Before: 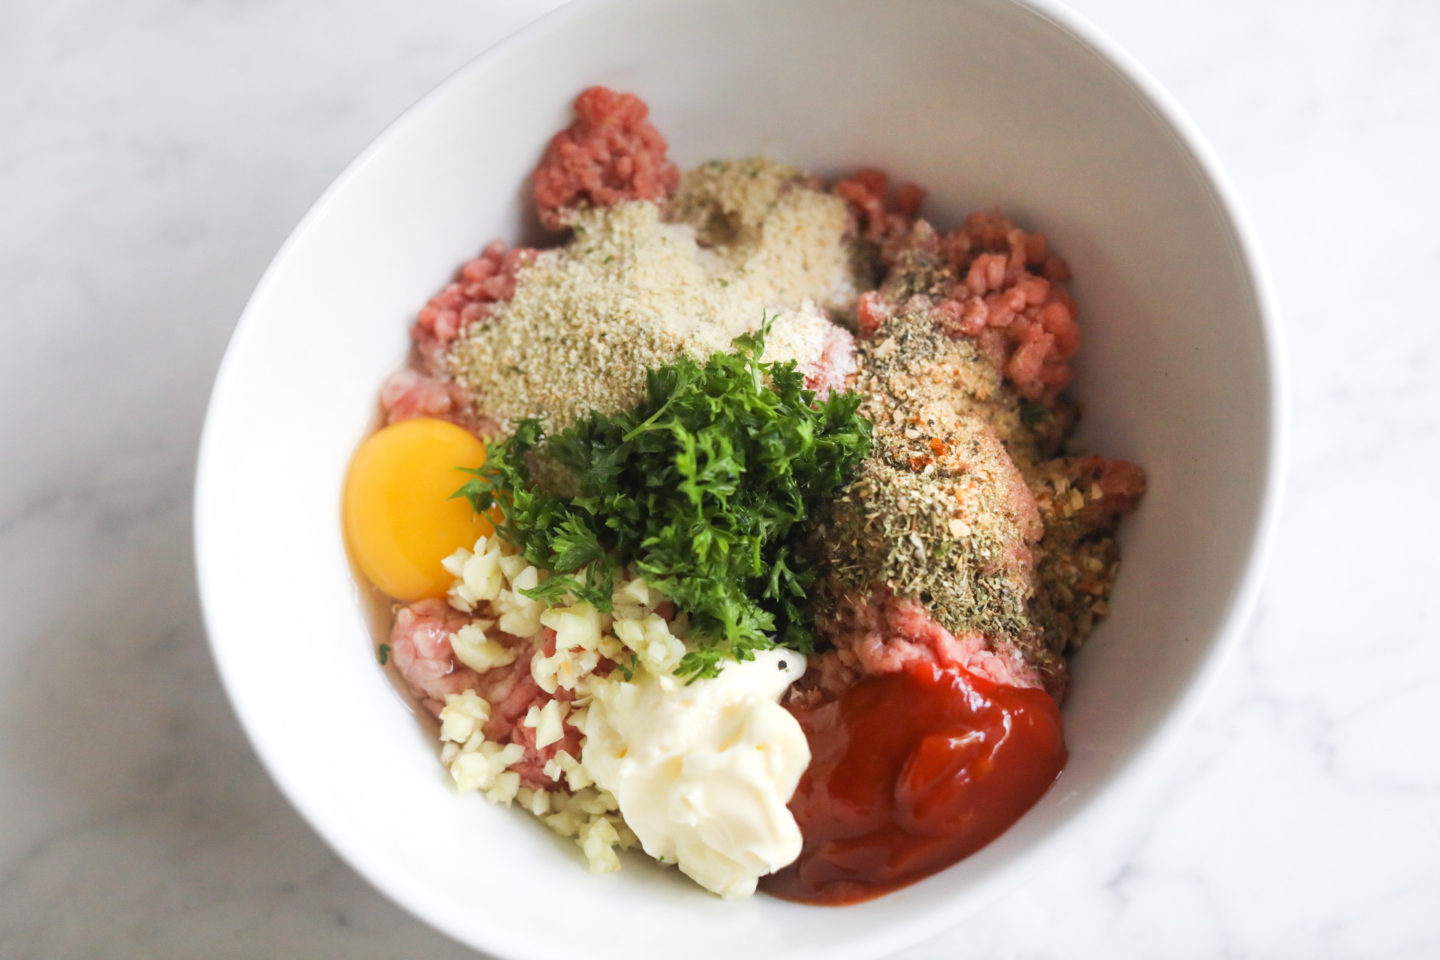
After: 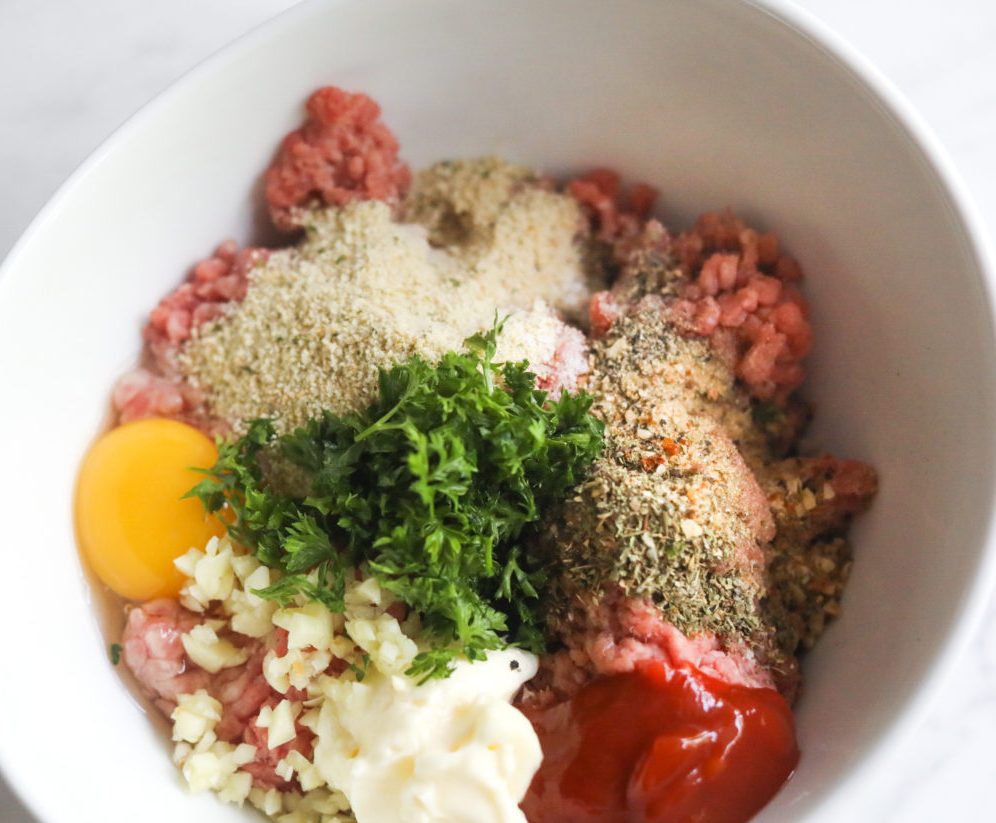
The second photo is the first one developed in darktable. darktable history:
crop: left 18.638%, right 12.177%, bottom 14.18%
